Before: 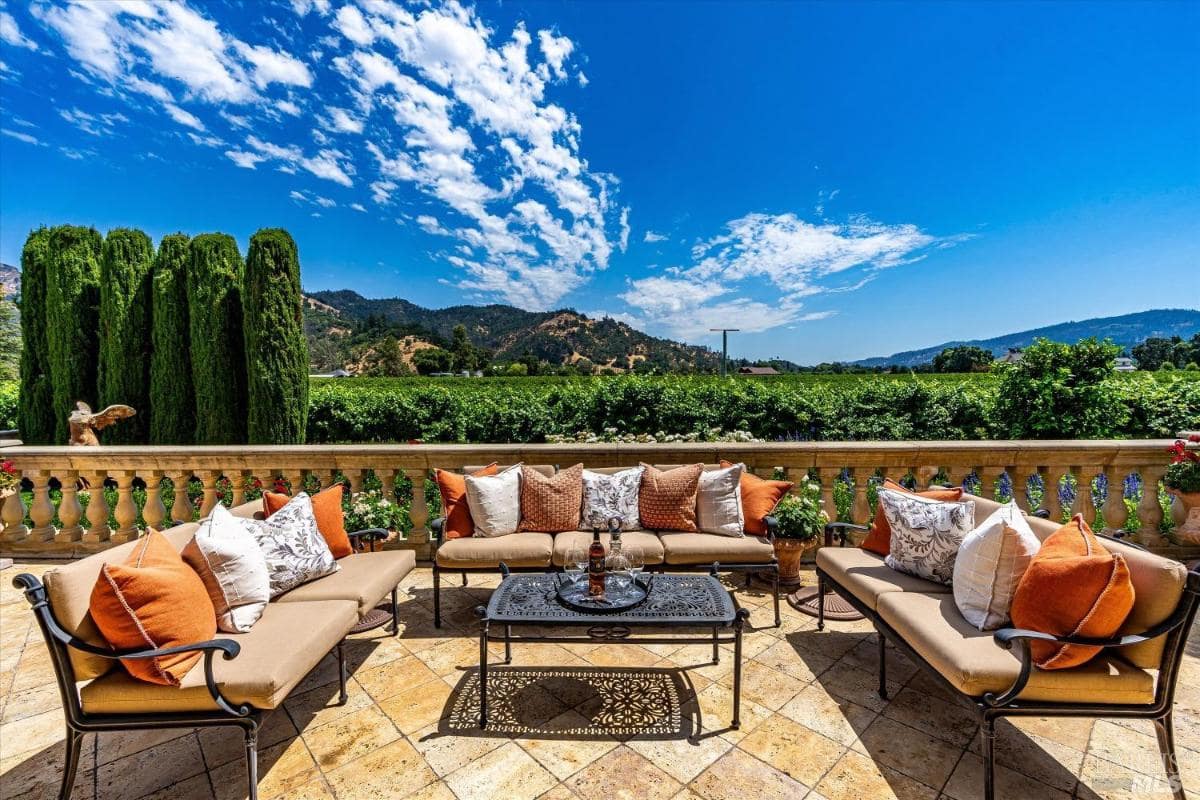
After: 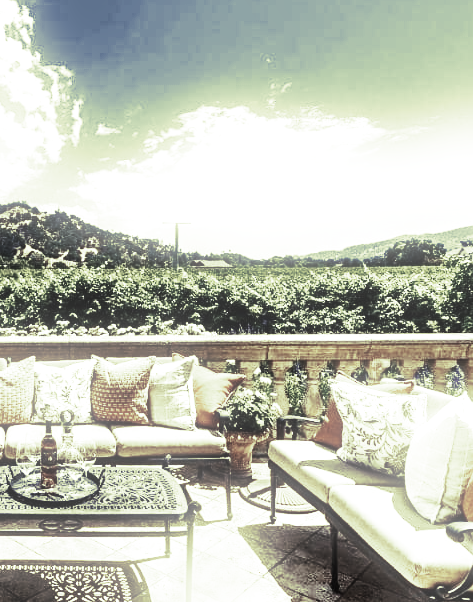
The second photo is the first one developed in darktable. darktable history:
shadows and highlights: radius 171.16, shadows 27, white point adjustment 3.13, highlights -67.95, soften with gaussian
color correction: saturation 0.3
rgb curve: curves: ch0 [(0, 0) (0.284, 0.292) (0.505, 0.644) (1, 1)]; ch1 [(0, 0) (0.284, 0.292) (0.505, 0.644) (1, 1)]; ch2 [(0, 0) (0.284, 0.292) (0.505, 0.644) (1, 1)], compensate middle gray true
crop: left 45.721%, top 13.393%, right 14.118%, bottom 10.01%
bloom: size 5%, threshold 95%, strength 15%
split-toning: shadows › hue 290.82°, shadows › saturation 0.34, highlights › saturation 0.38, balance 0, compress 50%
base curve: curves: ch0 [(0, 0) (0.036, 0.037) (0.121, 0.228) (0.46, 0.76) (0.859, 0.983) (1, 1)], preserve colors none
